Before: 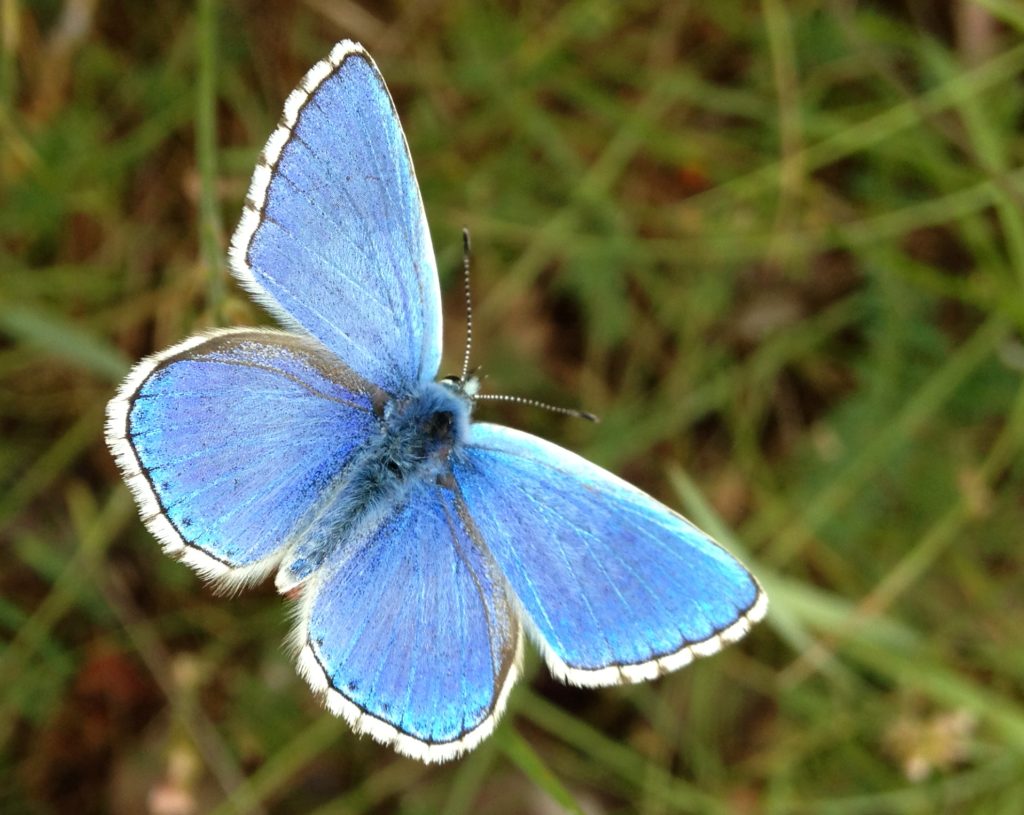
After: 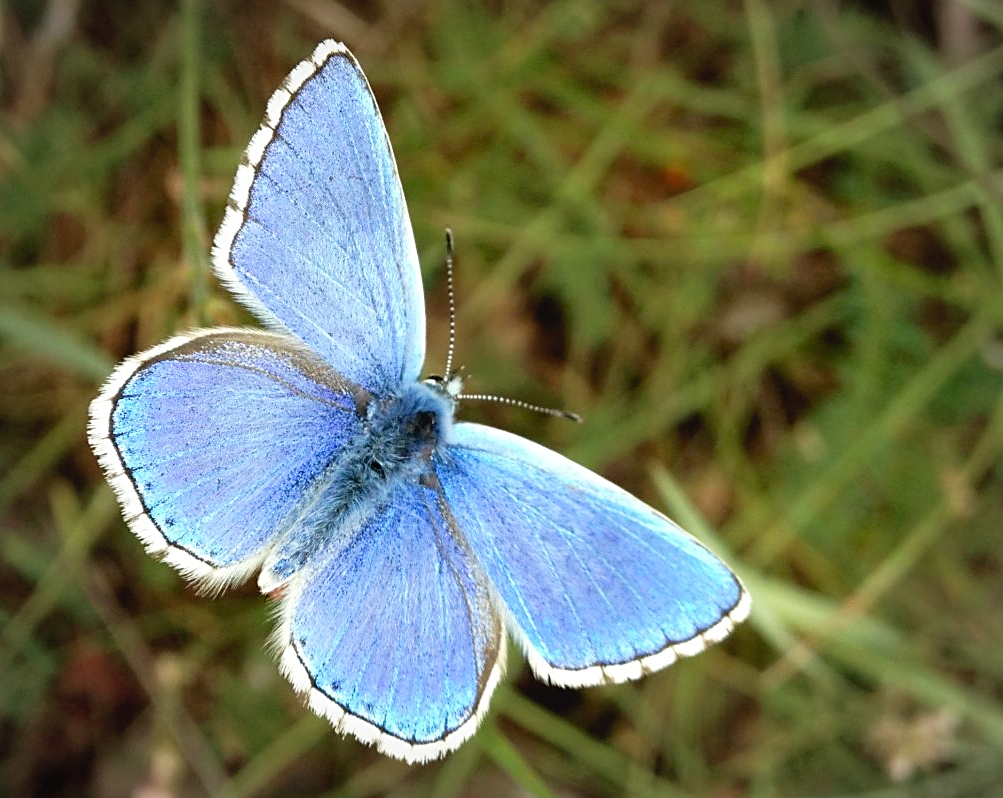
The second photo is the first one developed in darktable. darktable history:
tone curve: curves: ch0 [(0, 0) (0.003, 0.032) (0.011, 0.033) (0.025, 0.036) (0.044, 0.046) (0.069, 0.069) (0.1, 0.108) (0.136, 0.157) (0.177, 0.208) (0.224, 0.256) (0.277, 0.313) (0.335, 0.379) (0.399, 0.444) (0.468, 0.514) (0.543, 0.595) (0.623, 0.687) (0.709, 0.772) (0.801, 0.854) (0.898, 0.933) (1, 1)], preserve colors none
crop: left 1.743%, right 0.268%, bottom 2.011%
sharpen: on, module defaults
shadows and highlights: radius 337.17, shadows 29.01, soften with gaussian
vignetting: fall-off radius 70%, automatic ratio true
